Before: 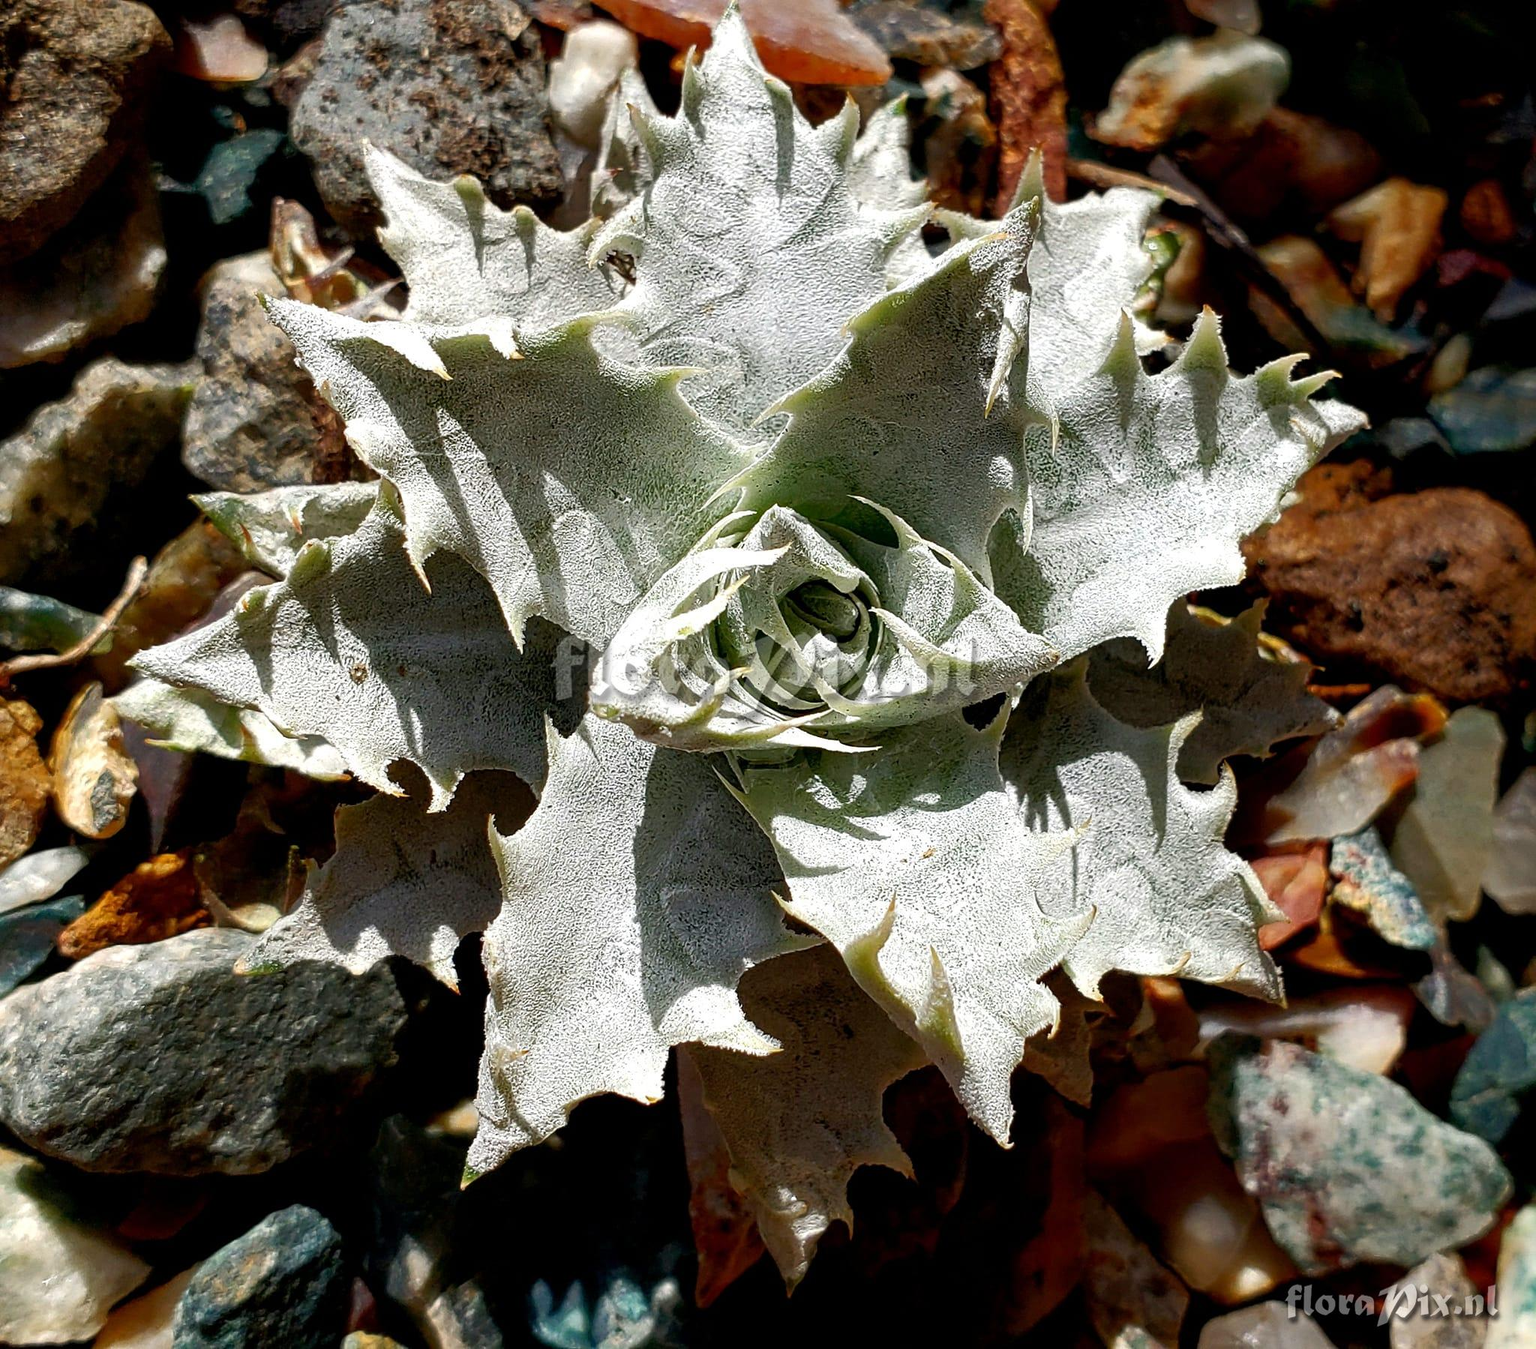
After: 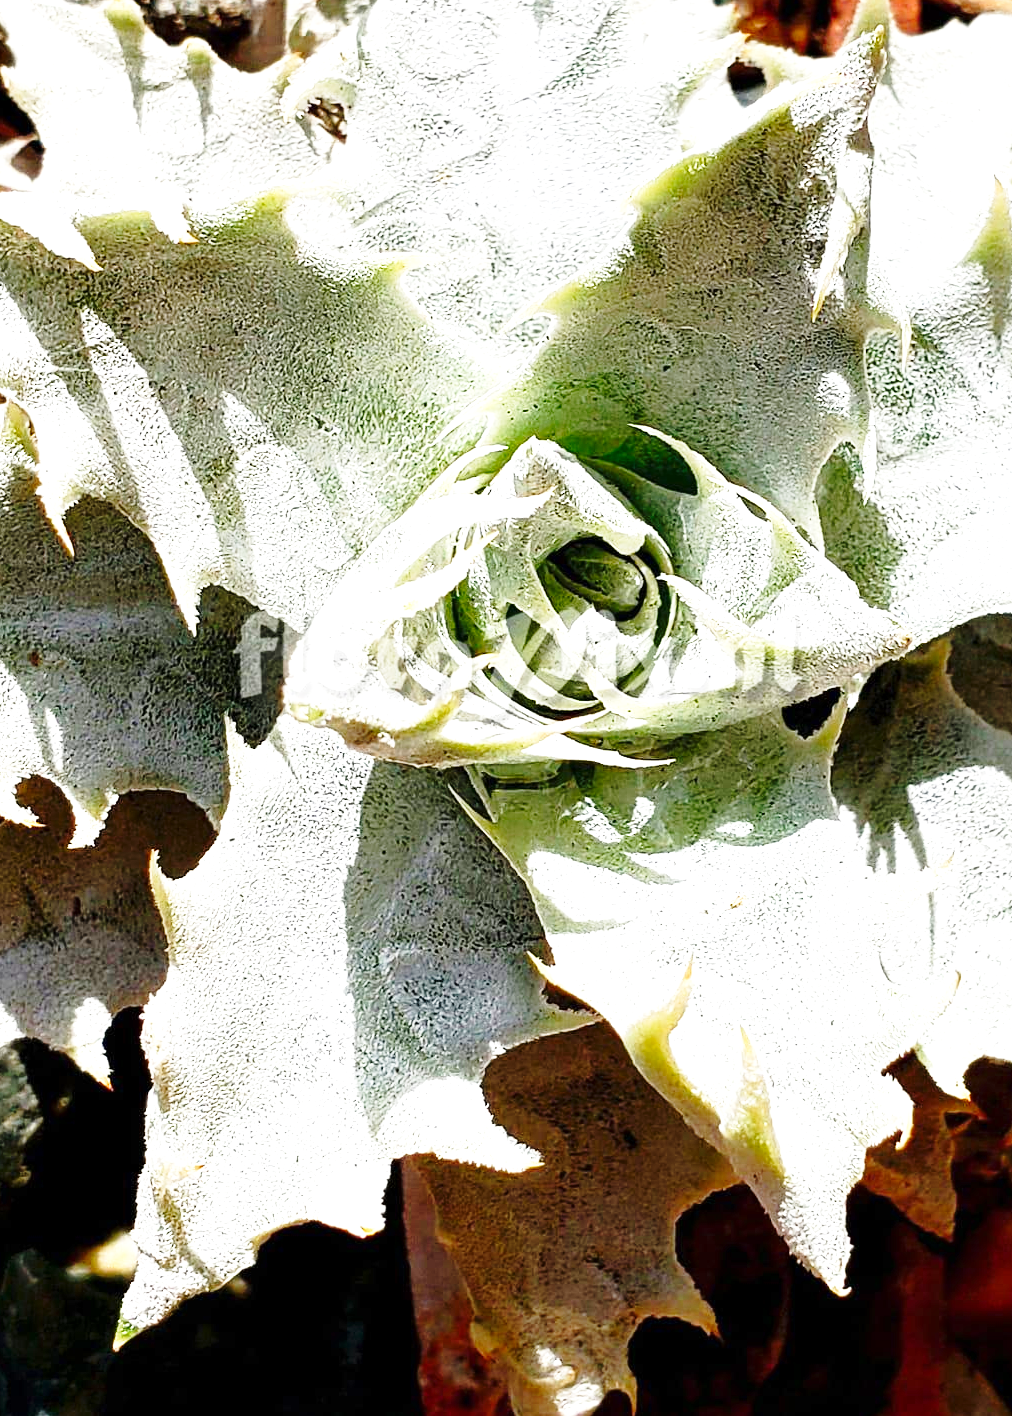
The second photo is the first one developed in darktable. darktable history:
crop and rotate: angle 0.01°, left 24.472%, top 13.148%, right 26.089%, bottom 8.117%
base curve: curves: ch0 [(0, 0) (0.028, 0.03) (0.121, 0.232) (0.46, 0.748) (0.859, 0.968) (1, 1)], preserve colors none
exposure: exposure 1.001 EV, compensate exposure bias true, compensate highlight preservation false
